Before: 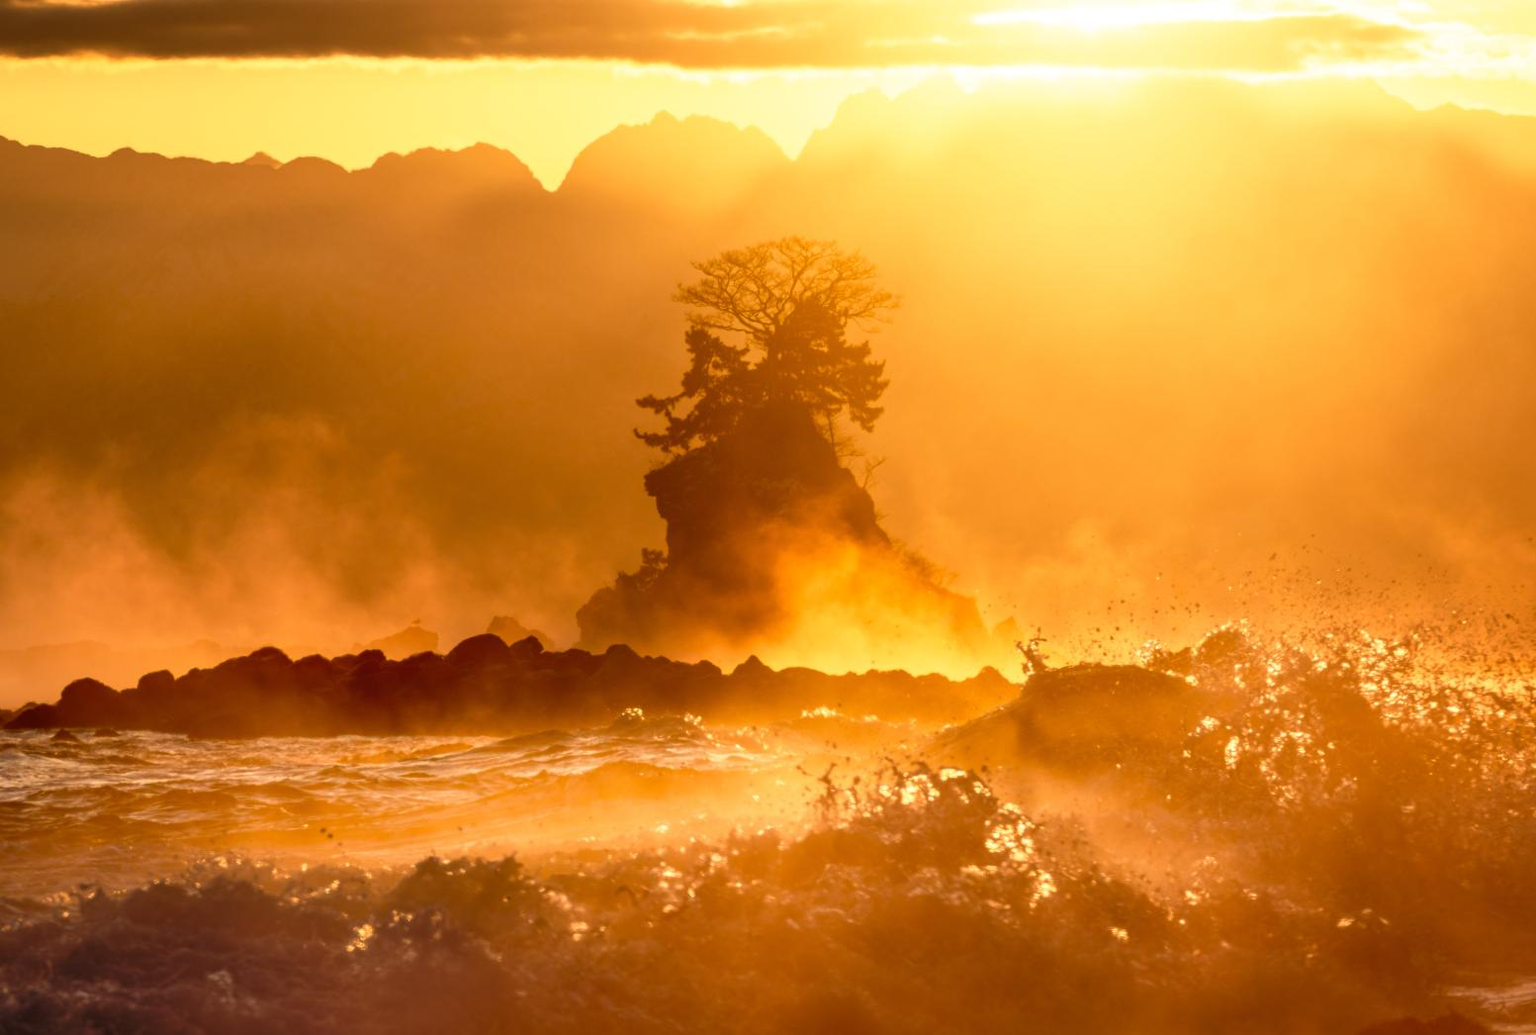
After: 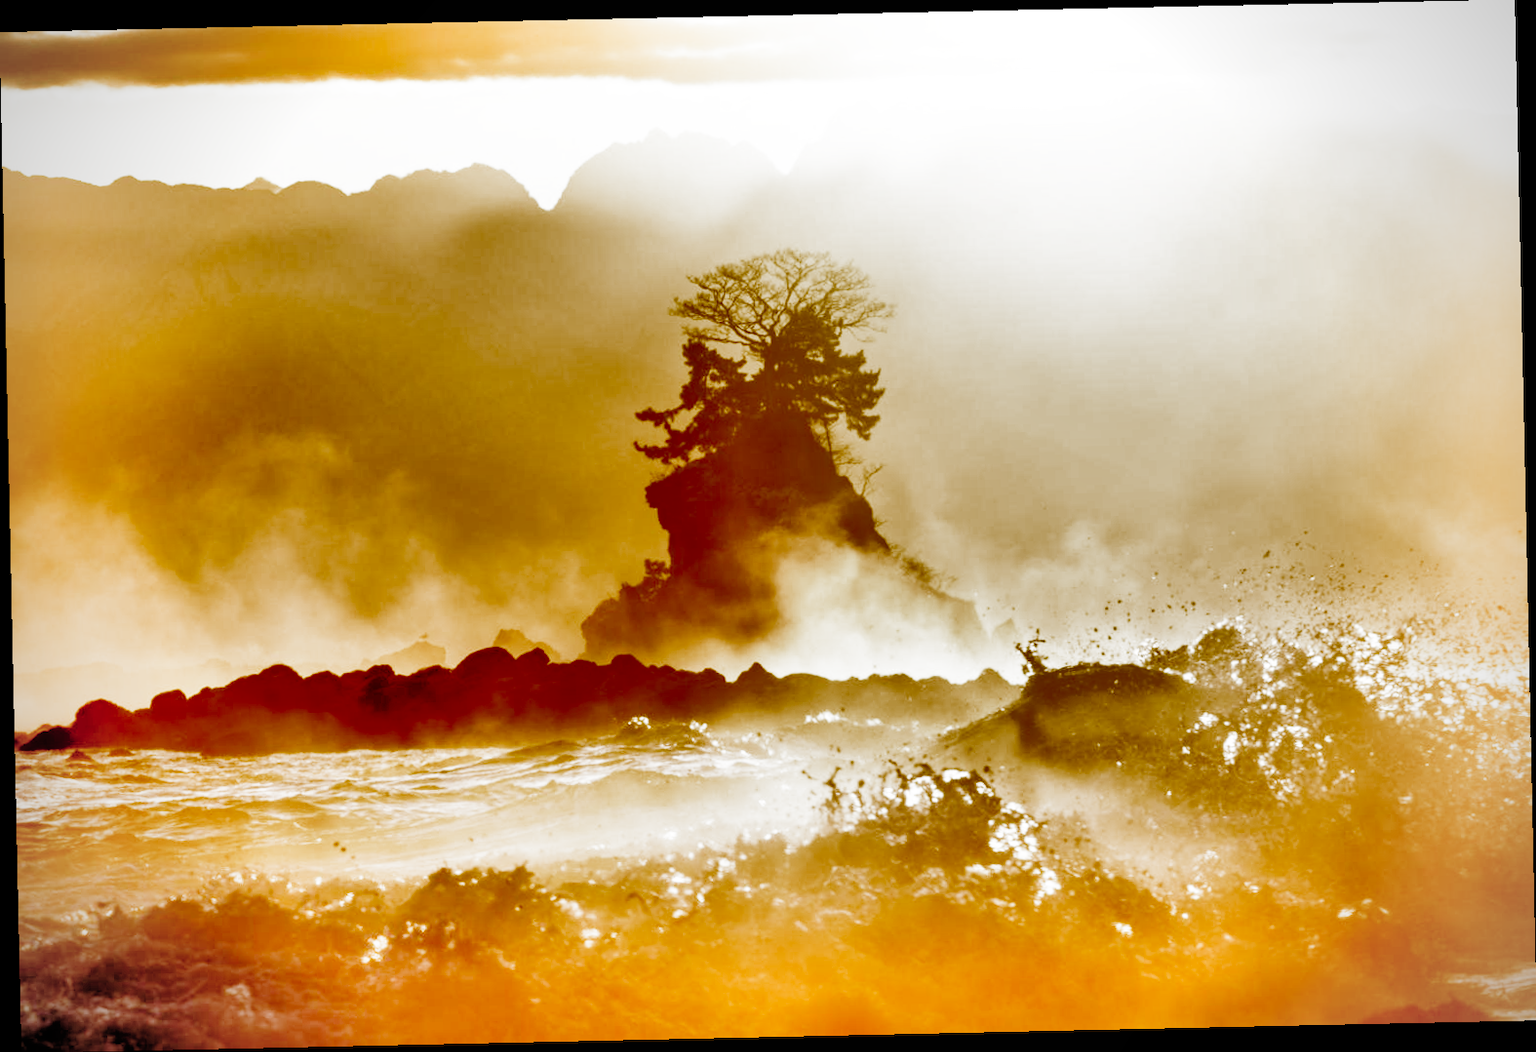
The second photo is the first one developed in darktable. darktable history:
color balance rgb: global vibrance 0.5%
filmic rgb: black relative exposure -2.85 EV, white relative exposure 4.56 EV, hardness 1.77, contrast 1.25, preserve chrominance no, color science v5 (2021)
shadows and highlights: shadows 19.13, highlights -83.41, soften with gaussian
rotate and perspective: rotation -1.24°, automatic cropping off
vignetting: unbound false
exposure: black level correction 0.005, exposure 2.084 EV, compensate highlight preservation false
